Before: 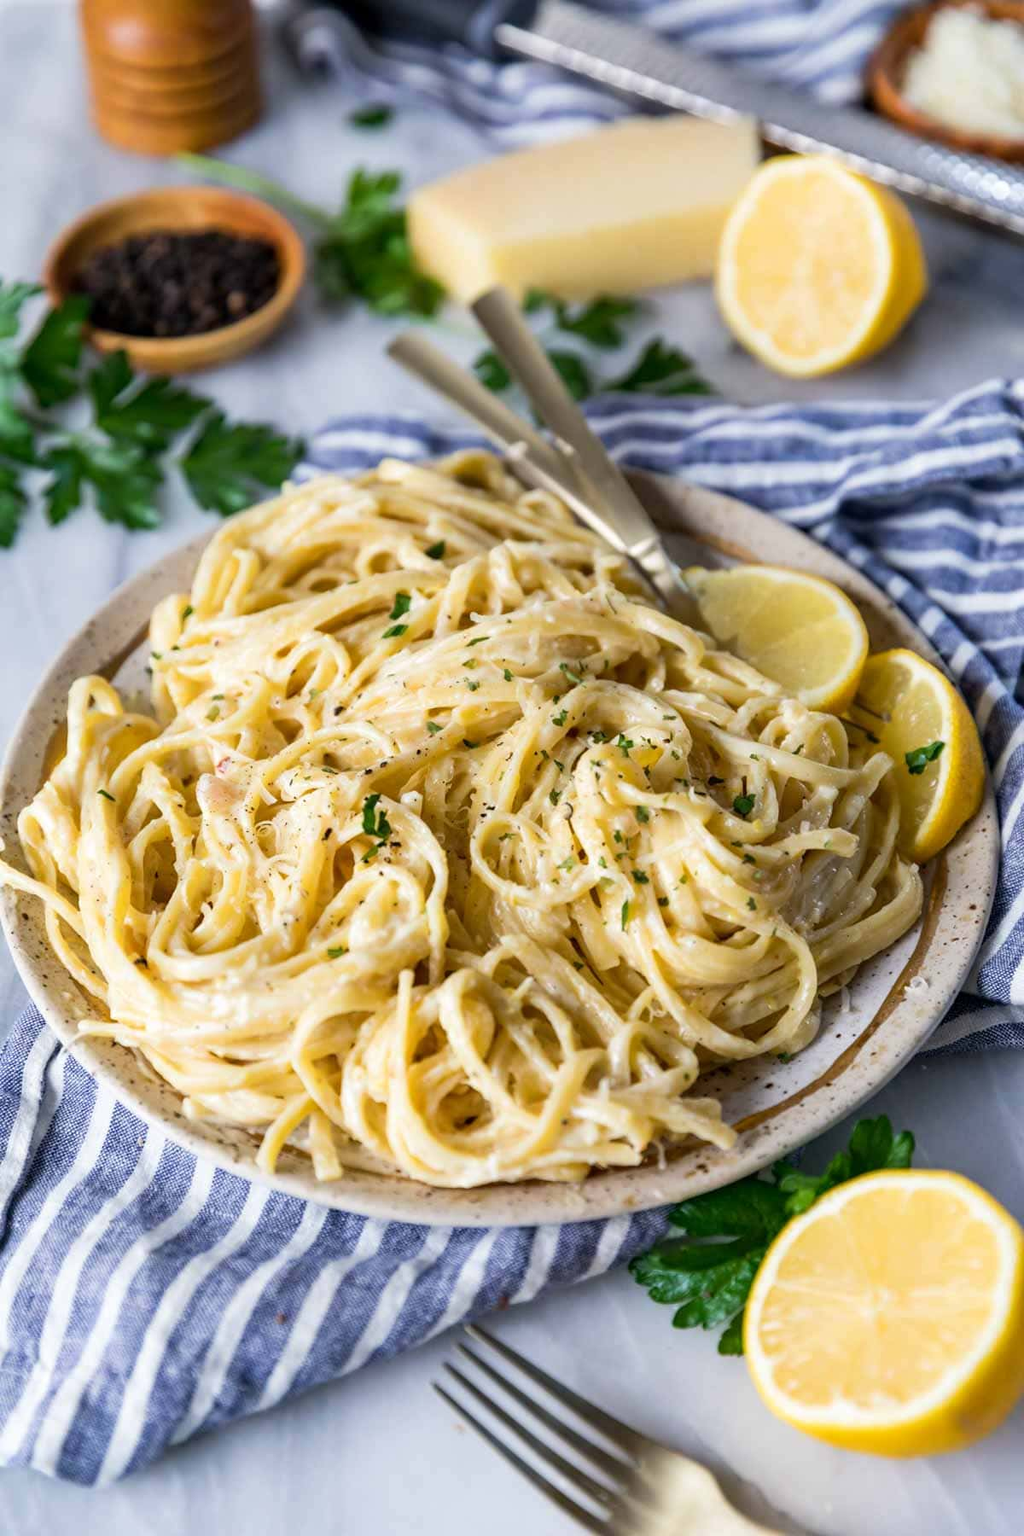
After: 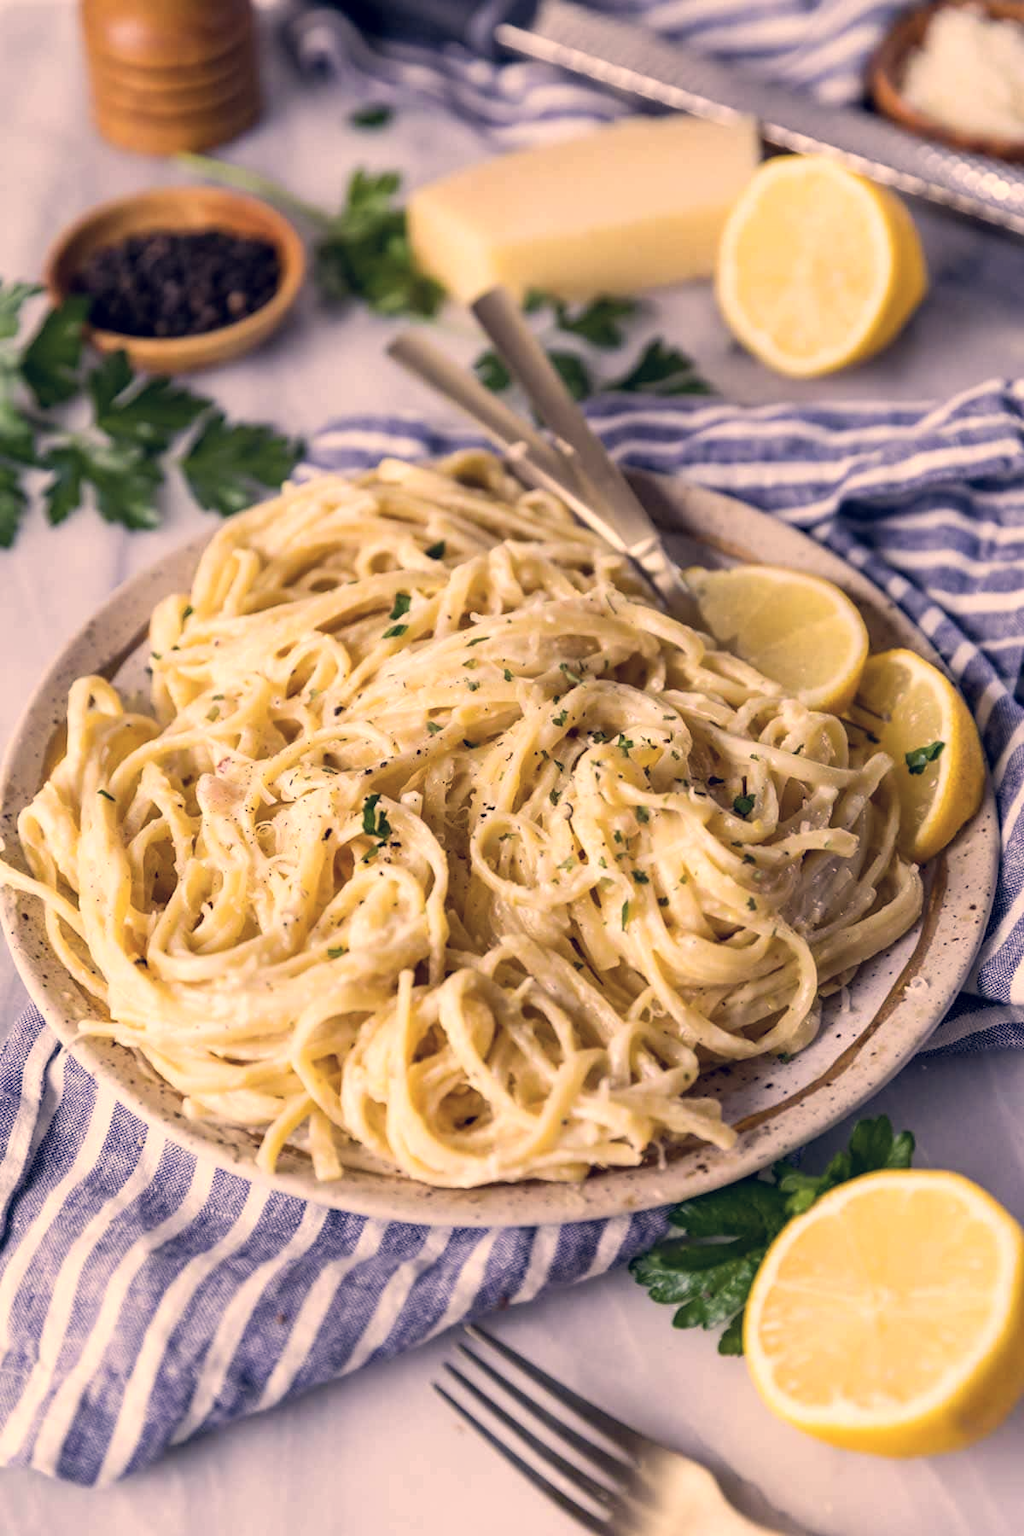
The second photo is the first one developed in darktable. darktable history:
color correction: highlights a* 20.21, highlights b* 27.32, shadows a* 3.31, shadows b* -17.38, saturation 0.729
